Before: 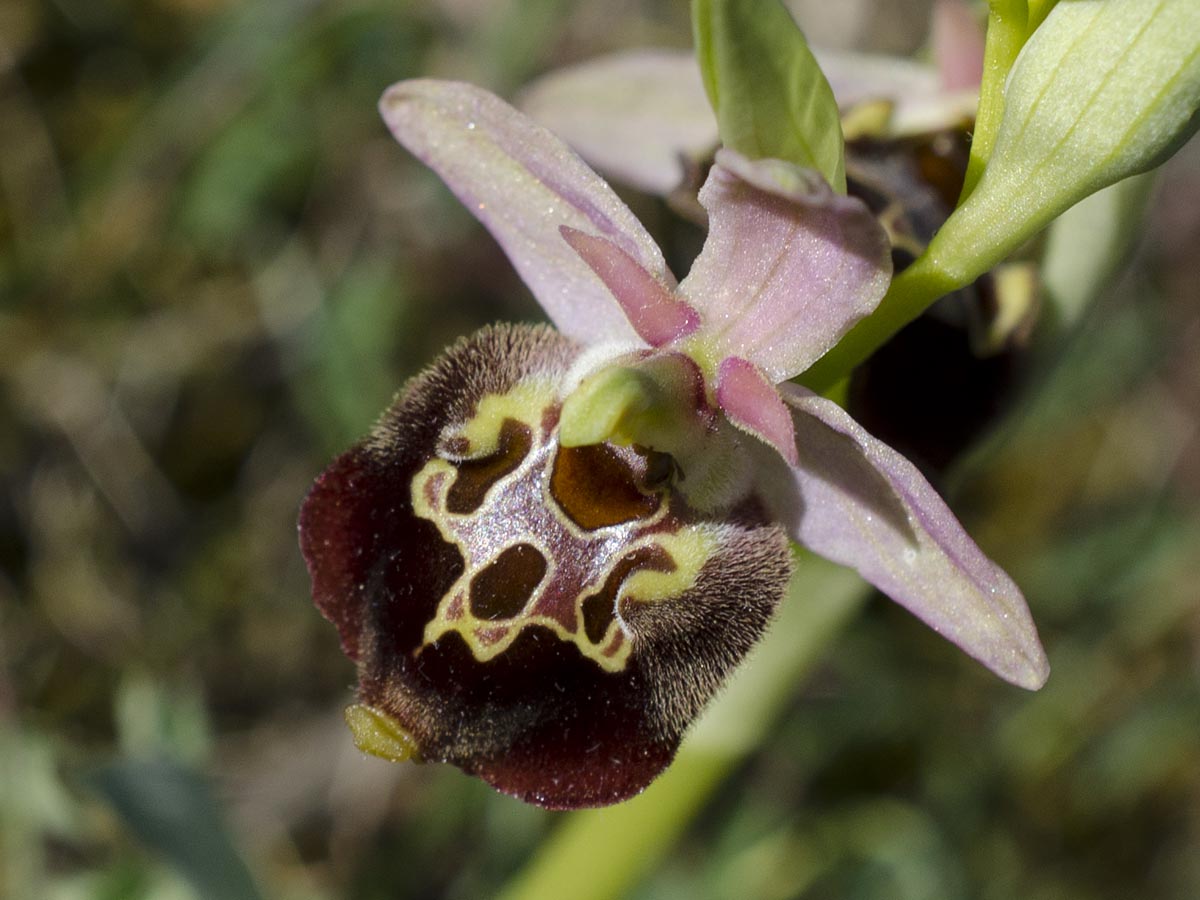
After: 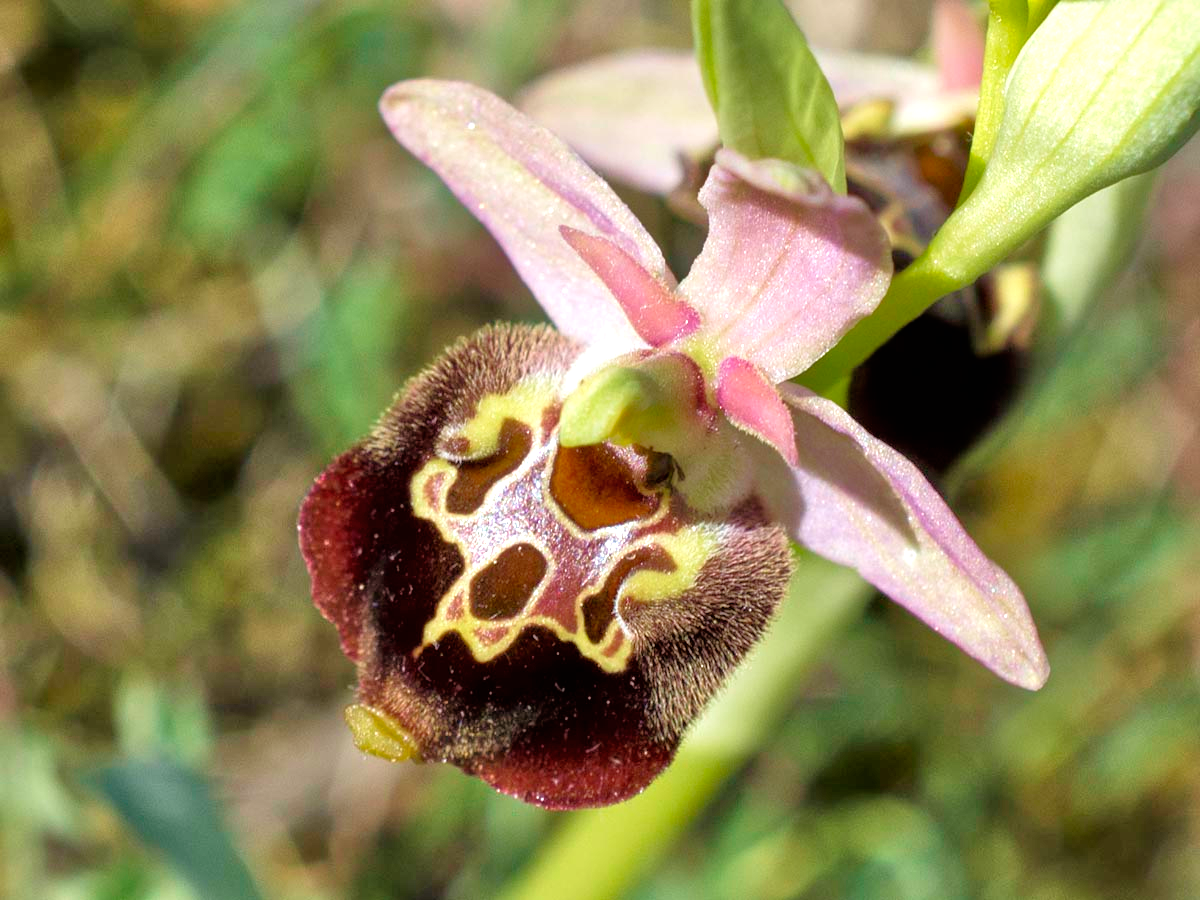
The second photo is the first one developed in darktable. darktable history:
tone equalizer: -7 EV 0.159 EV, -6 EV 0.626 EV, -5 EV 1.13 EV, -4 EV 1.29 EV, -3 EV 1.18 EV, -2 EV 0.6 EV, -1 EV 0.161 EV
velvia: on, module defaults
exposure: black level correction 0, exposure 0.693 EV, compensate exposure bias true, compensate highlight preservation false
